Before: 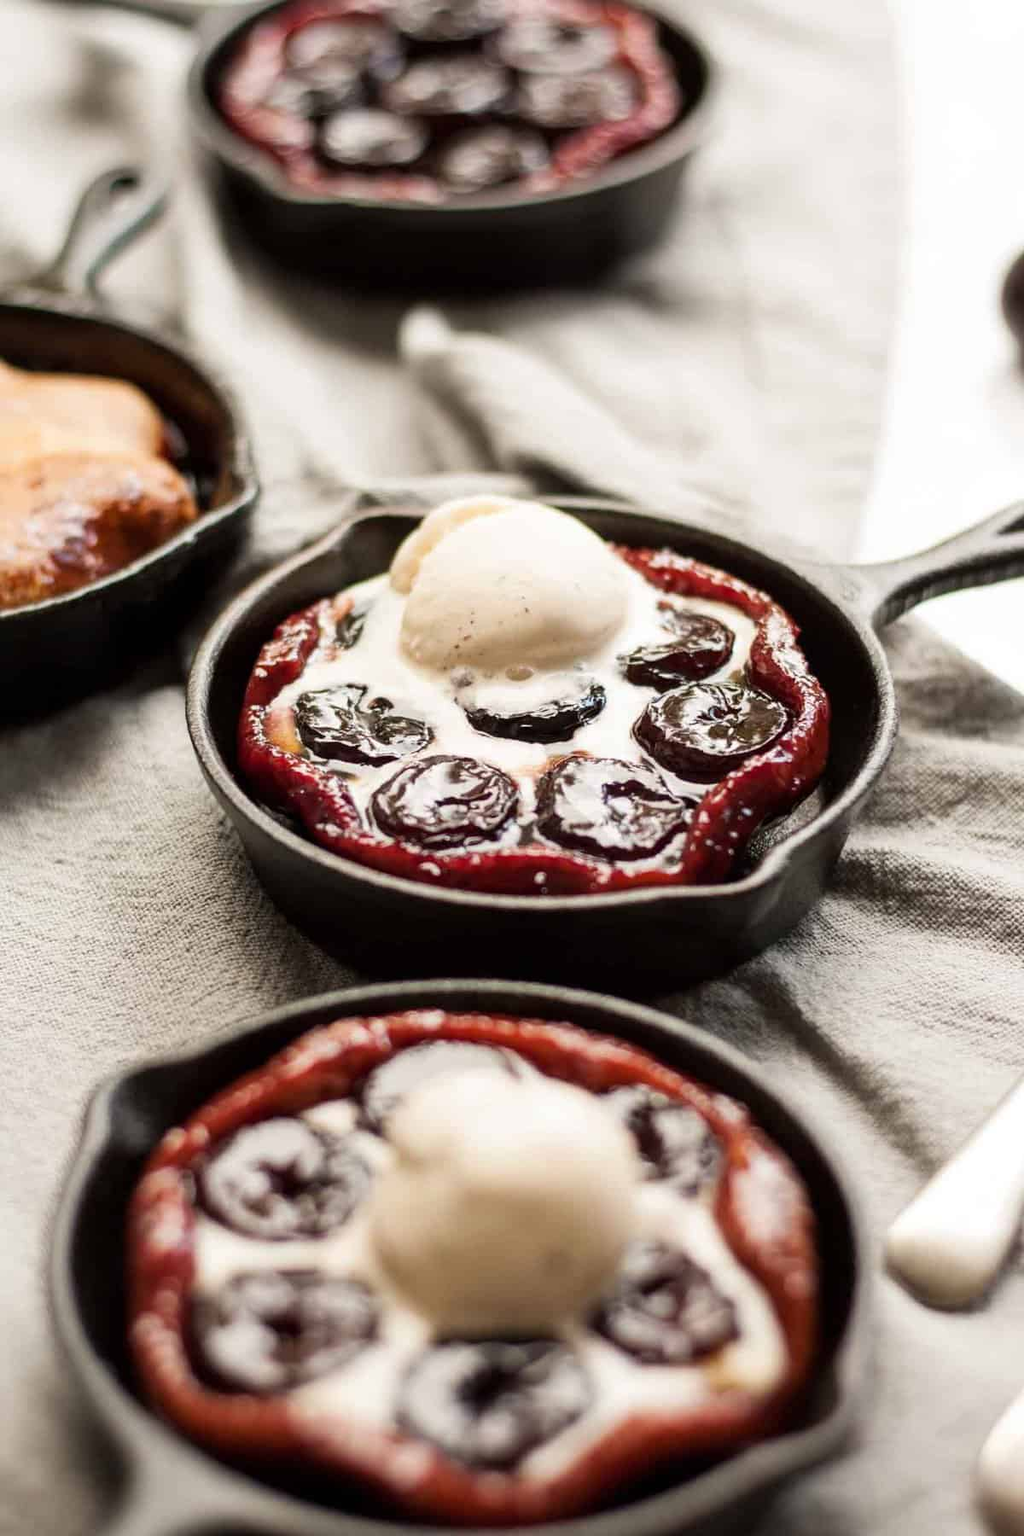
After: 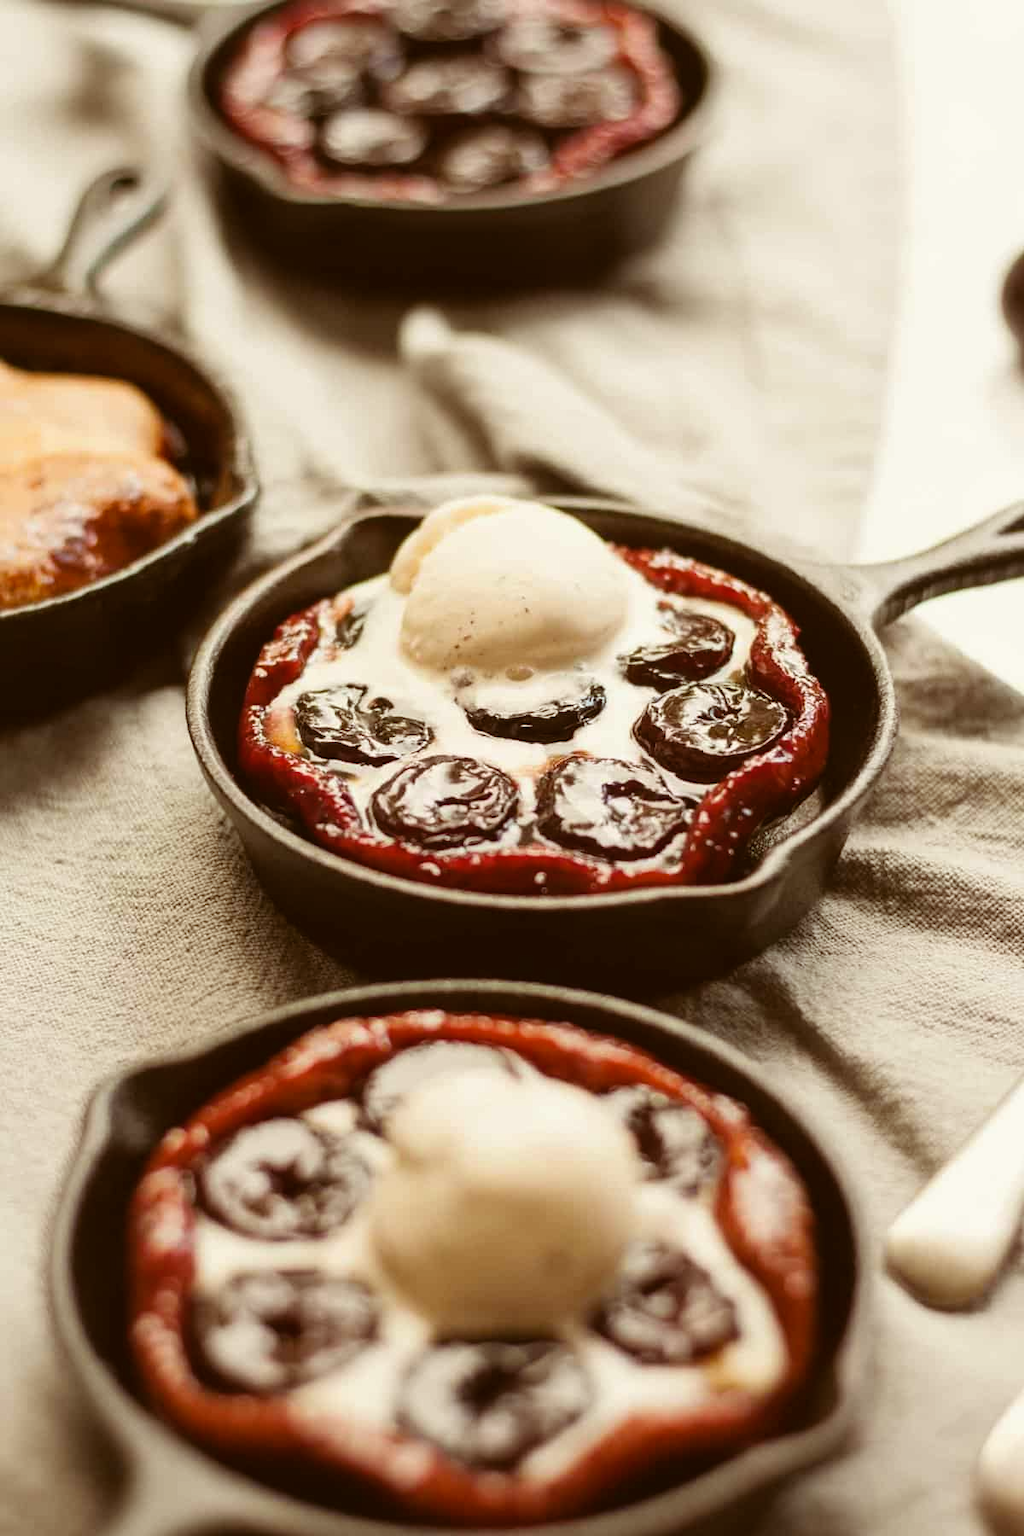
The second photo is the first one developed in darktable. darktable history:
color correction: highlights a* -0.137, highlights b* 0.137
color balance rgb: shadows lift › chroma 4.41%, shadows lift › hue 27°, power › chroma 2.5%, power › hue 70°, highlights gain › chroma 1%, highlights gain › hue 27°, saturation formula JzAzBz (2021)
color balance: lift [1.004, 1.002, 1.002, 0.998], gamma [1, 1.007, 1.002, 0.993], gain [1, 0.977, 1.013, 1.023], contrast -3.64%
